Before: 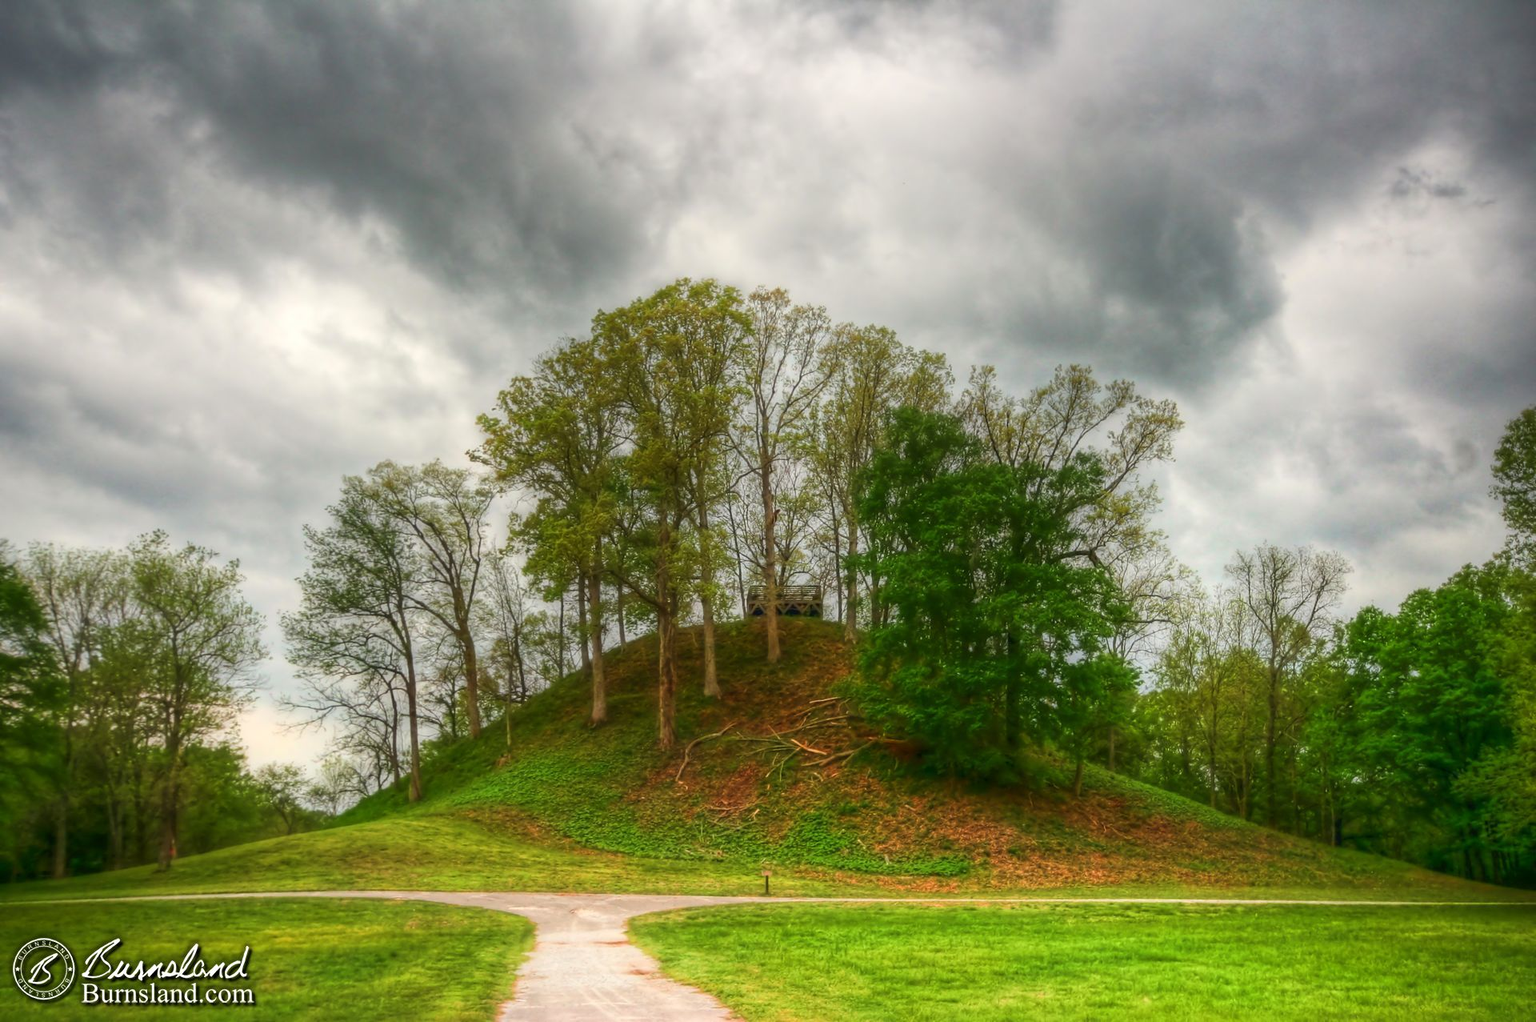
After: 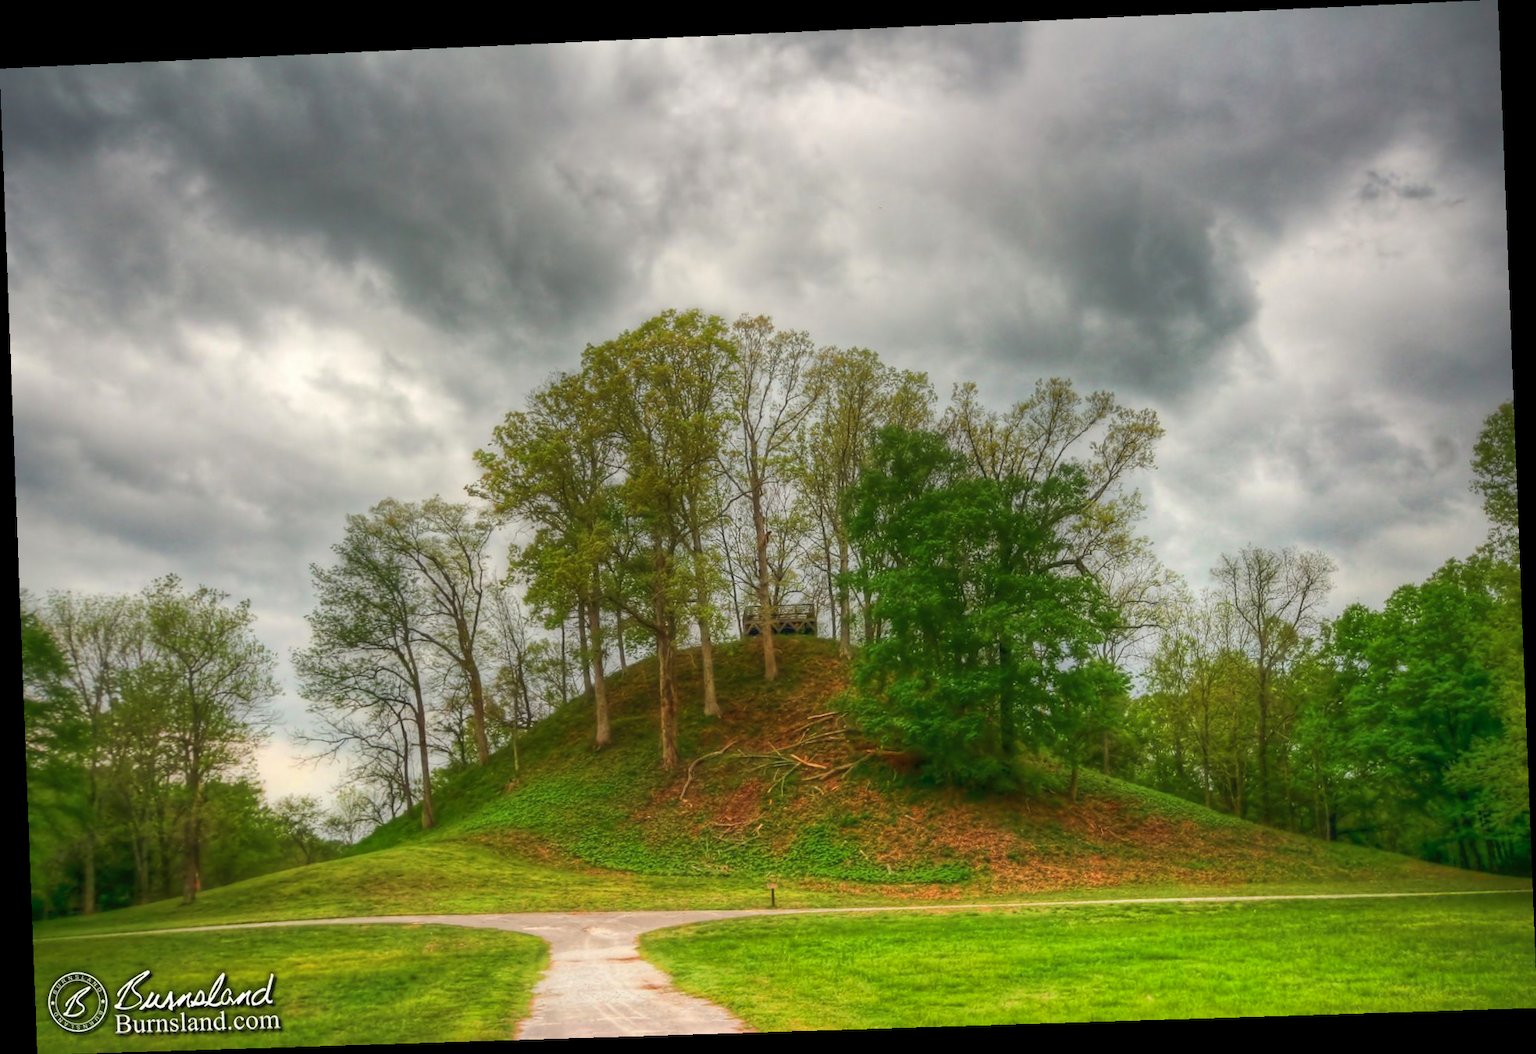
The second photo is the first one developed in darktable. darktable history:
shadows and highlights: on, module defaults
rotate and perspective: rotation -2.22°, lens shift (horizontal) -0.022, automatic cropping off
